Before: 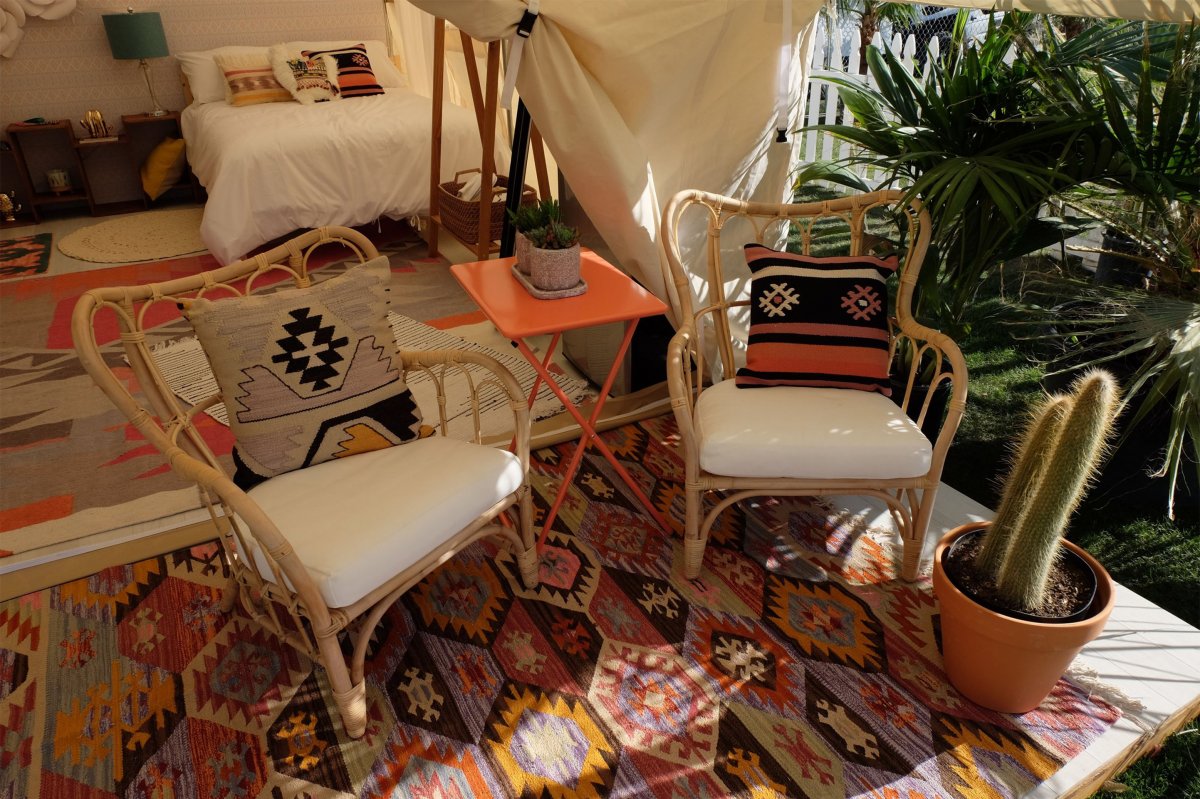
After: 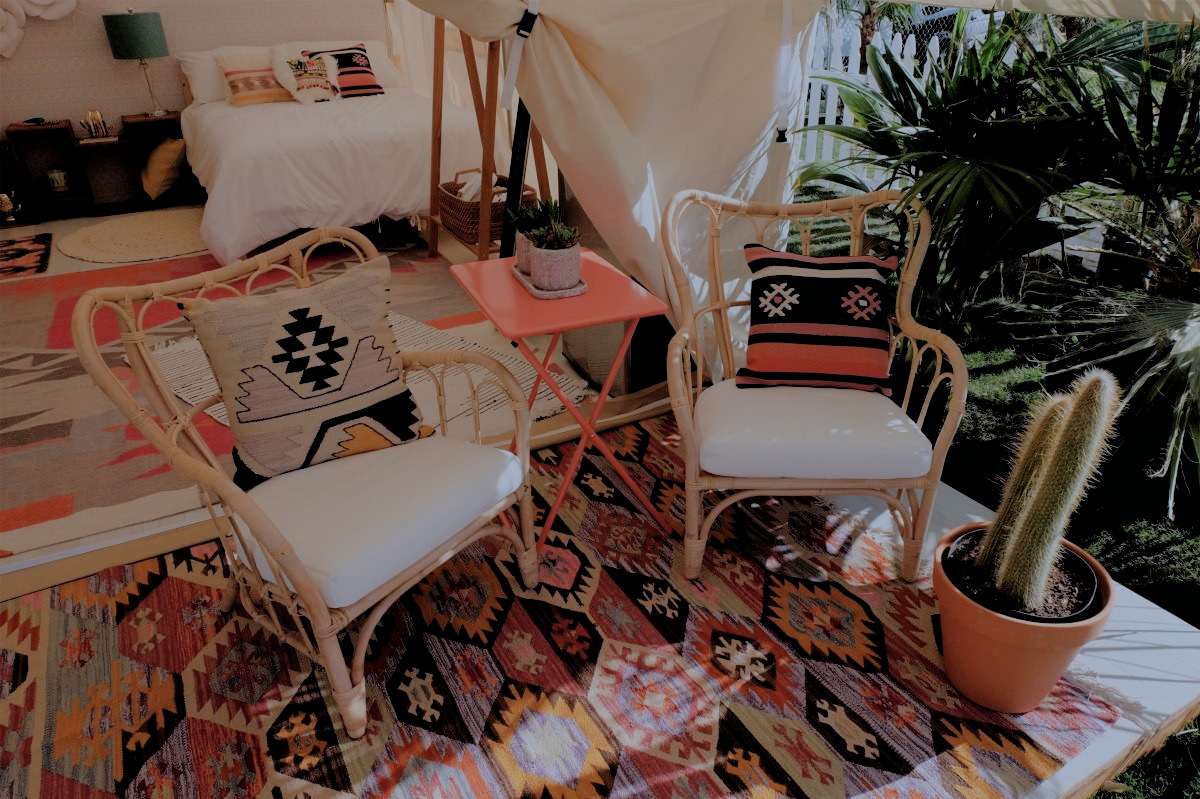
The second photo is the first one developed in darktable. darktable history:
shadows and highlights: shadows 0, highlights 40
tone equalizer: on, module defaults
color correction: highlights a* -2.24, highlights b* -18.1
filmic rgb: black relative exposure -4.42 EV, white relative exposure 6.58 EV, hardness 1.85, contrast 0.5
